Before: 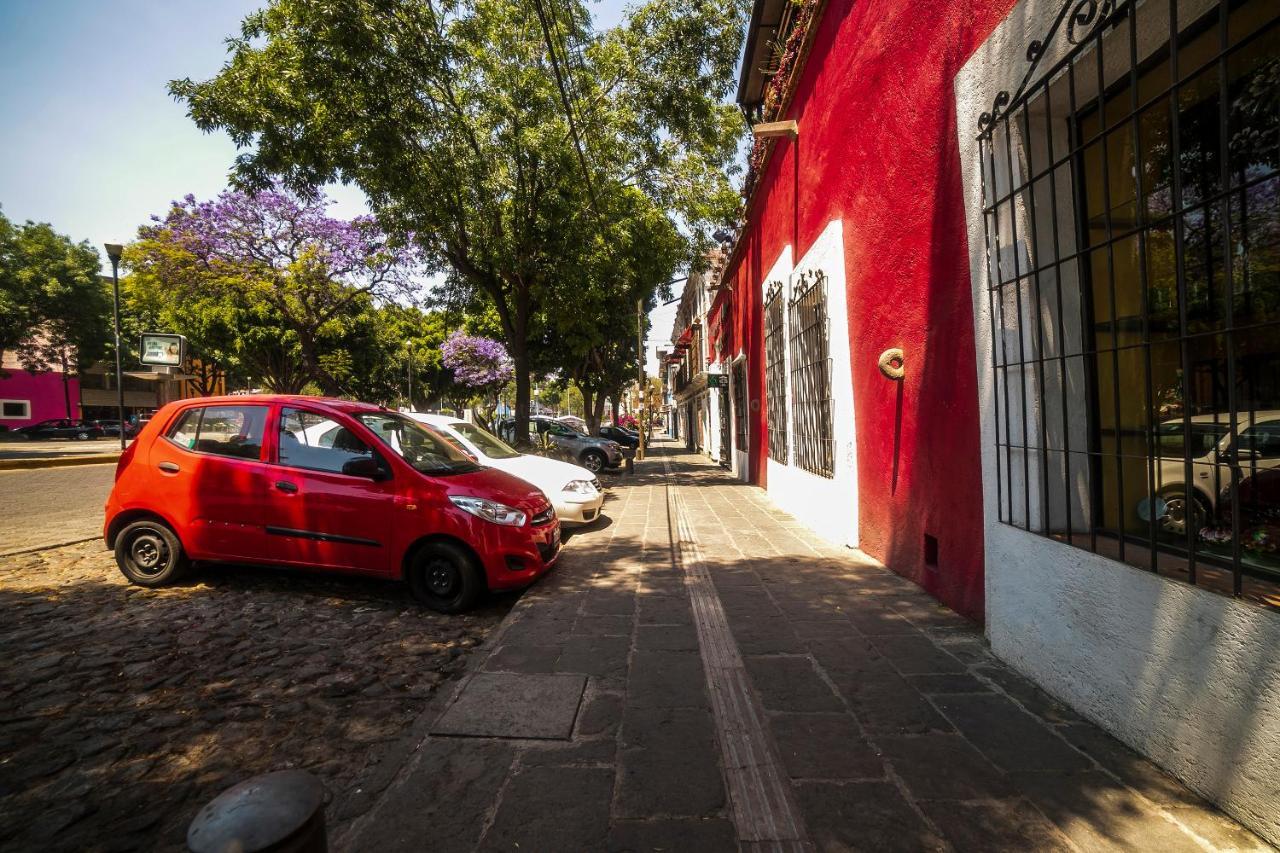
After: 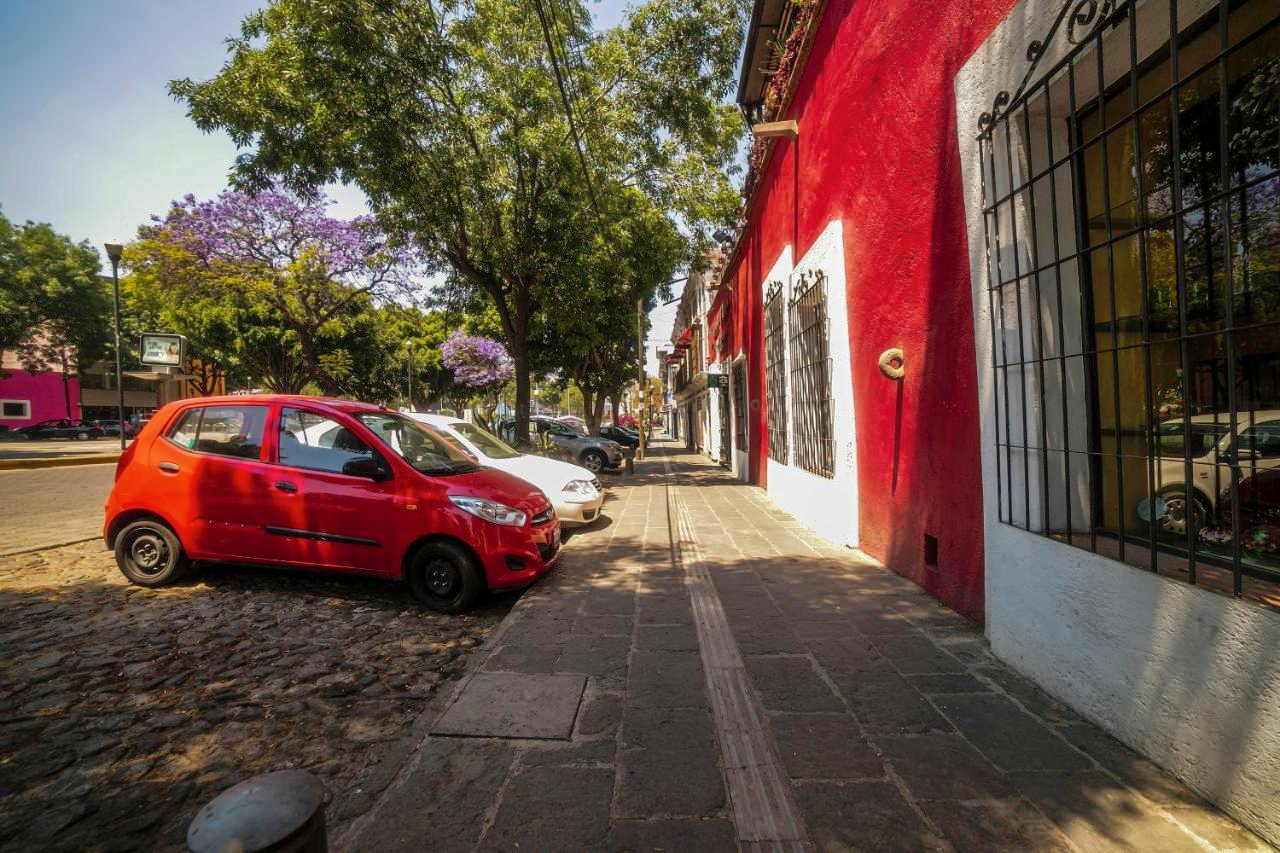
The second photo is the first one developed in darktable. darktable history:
shadows and highlights: on, module defaults
exposure: exposure -0.025 EV, compensate highlight preservation false
